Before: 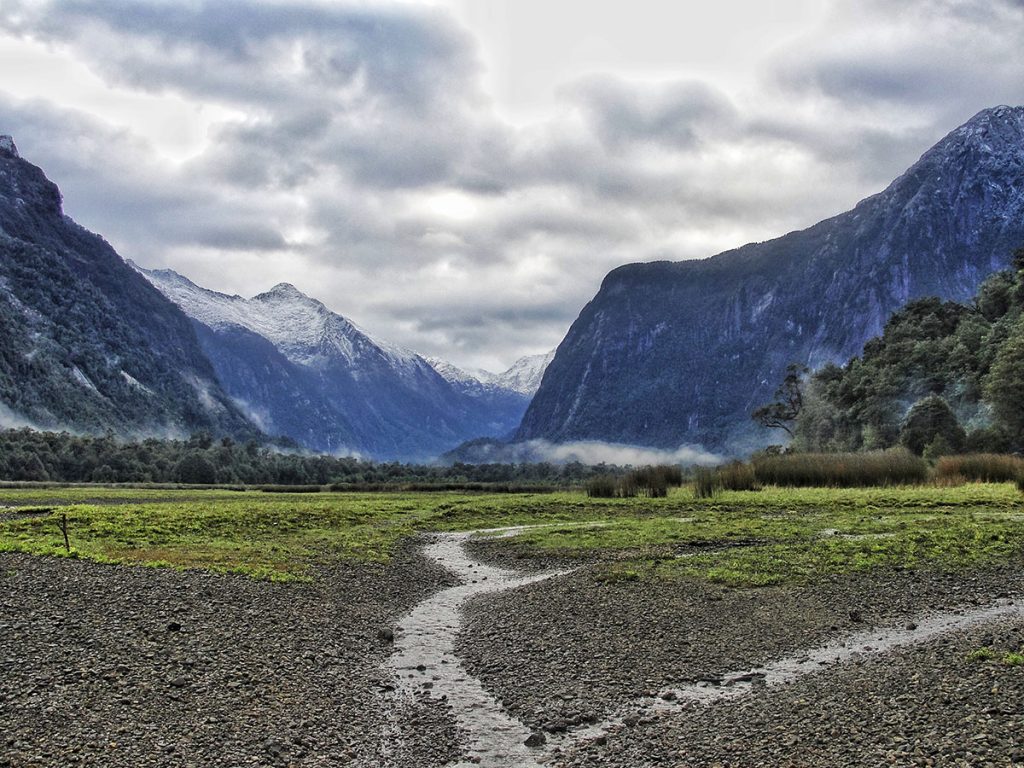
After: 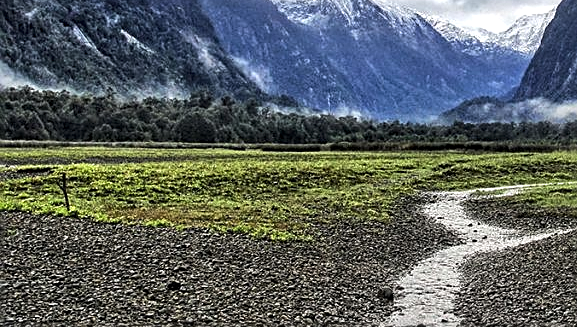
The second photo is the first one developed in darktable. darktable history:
crop: top 44.483%, right 43.593%, bottom 12.892%
tone equalizer: -8 EV -0.75 EV, -7 EV -0.7 EV, -6 EV -0.6 EV, -5 EV -0.4 EV, -3 EV 0.4 EV, -2 EV 0.6 EV, -1 EV 0.7 EV, +0 EV 0.75 EV, edges refinement/feathering 500, mask exposure compensation -1.57 EV, preserve details no
sharpen: on, module defaults
local contrast: on, module defaults
